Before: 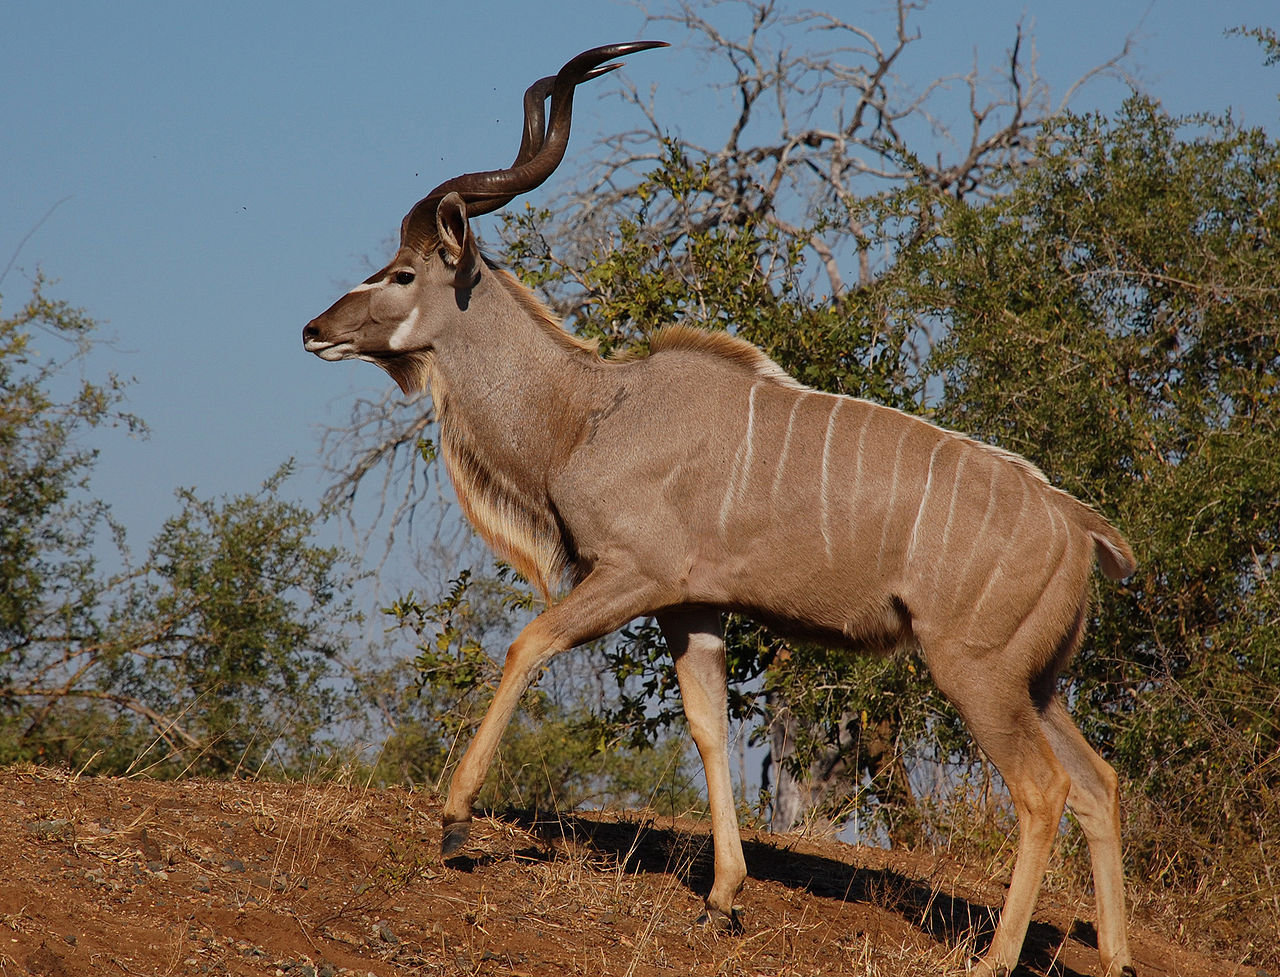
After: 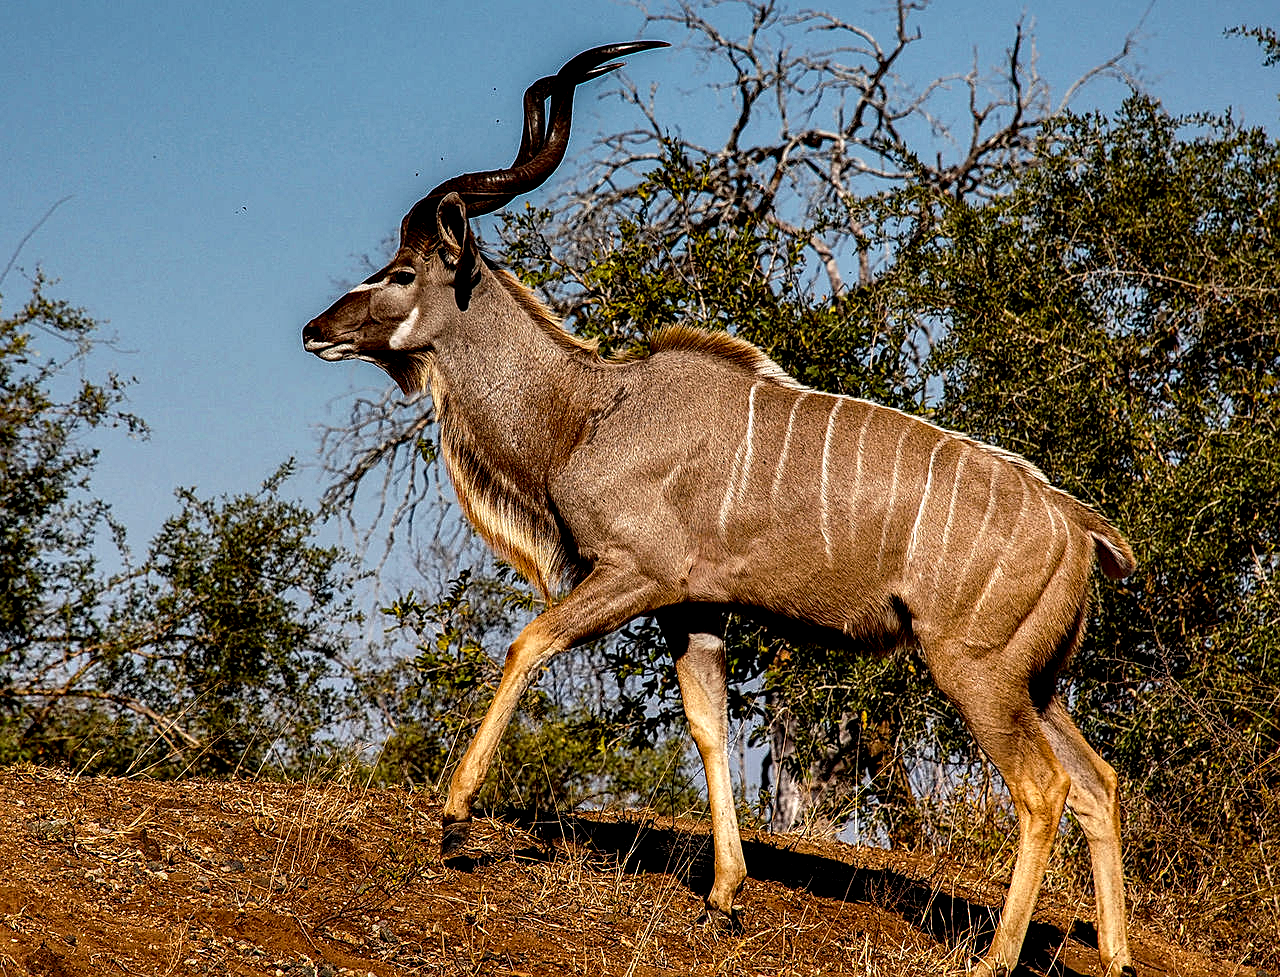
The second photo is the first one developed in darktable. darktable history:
color balance rgb: perceptual saturation grading › global saturation 36.171%
local contrast: shadows 169%, detail 226%
shadows and highlights: shadows 30.97, highlights 1.16, soften with gaussian
sharpen: on, module defaults
